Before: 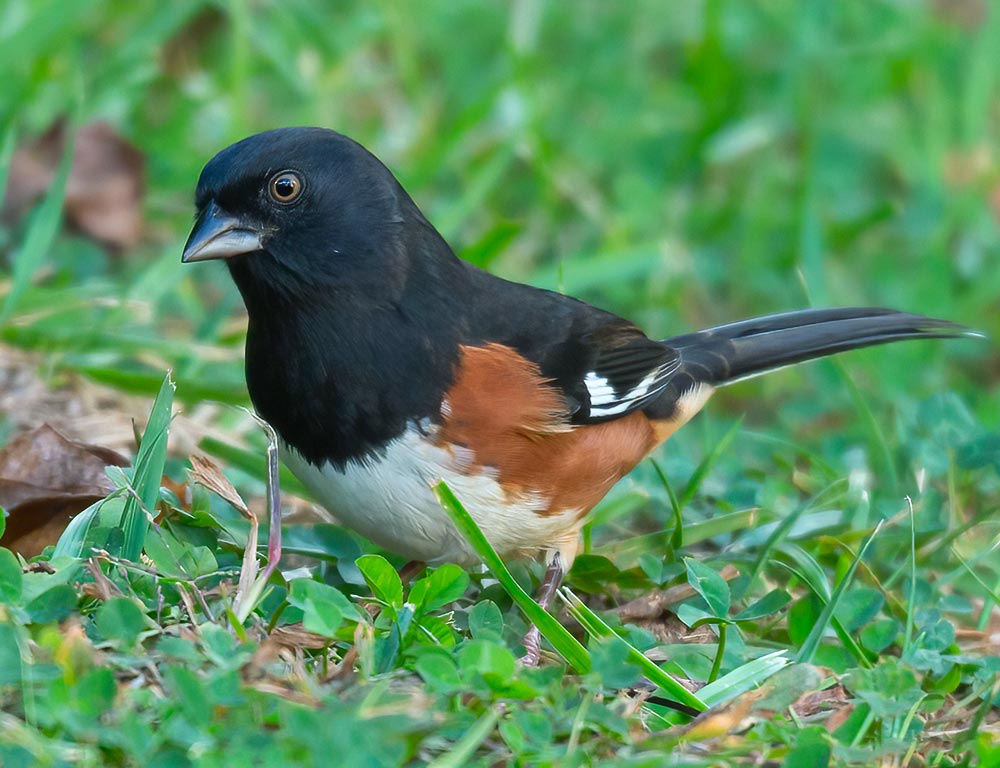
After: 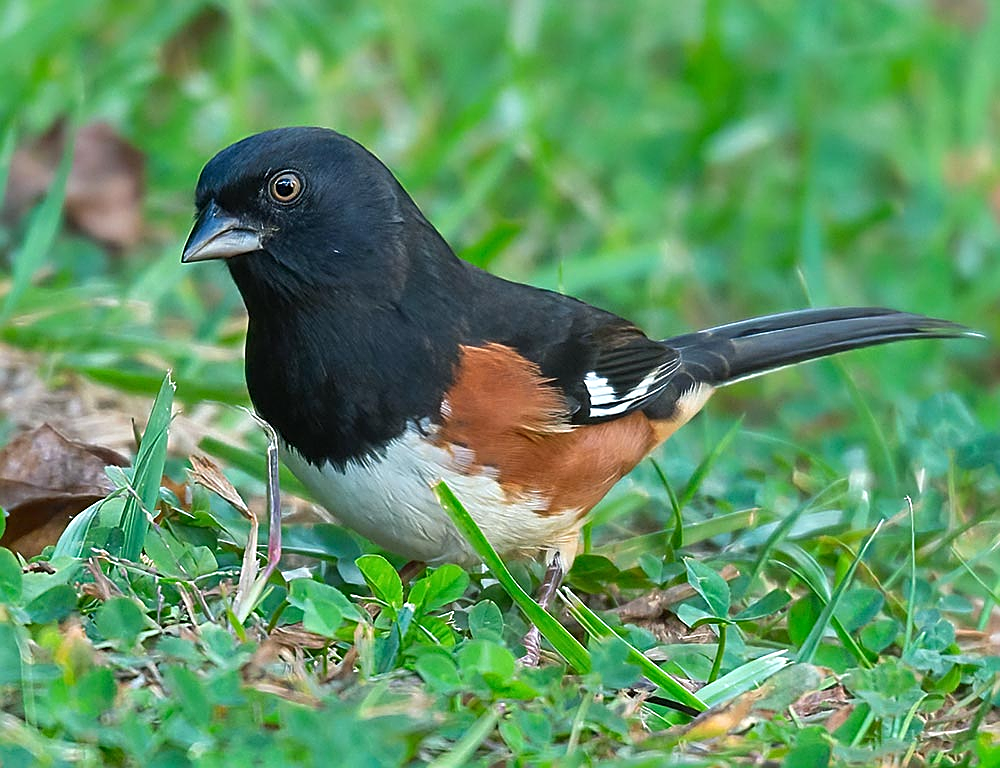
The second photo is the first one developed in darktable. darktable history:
exposure: exposure 0.126 EV, compensate highlight preservation false
sharpen: amount 0.892
